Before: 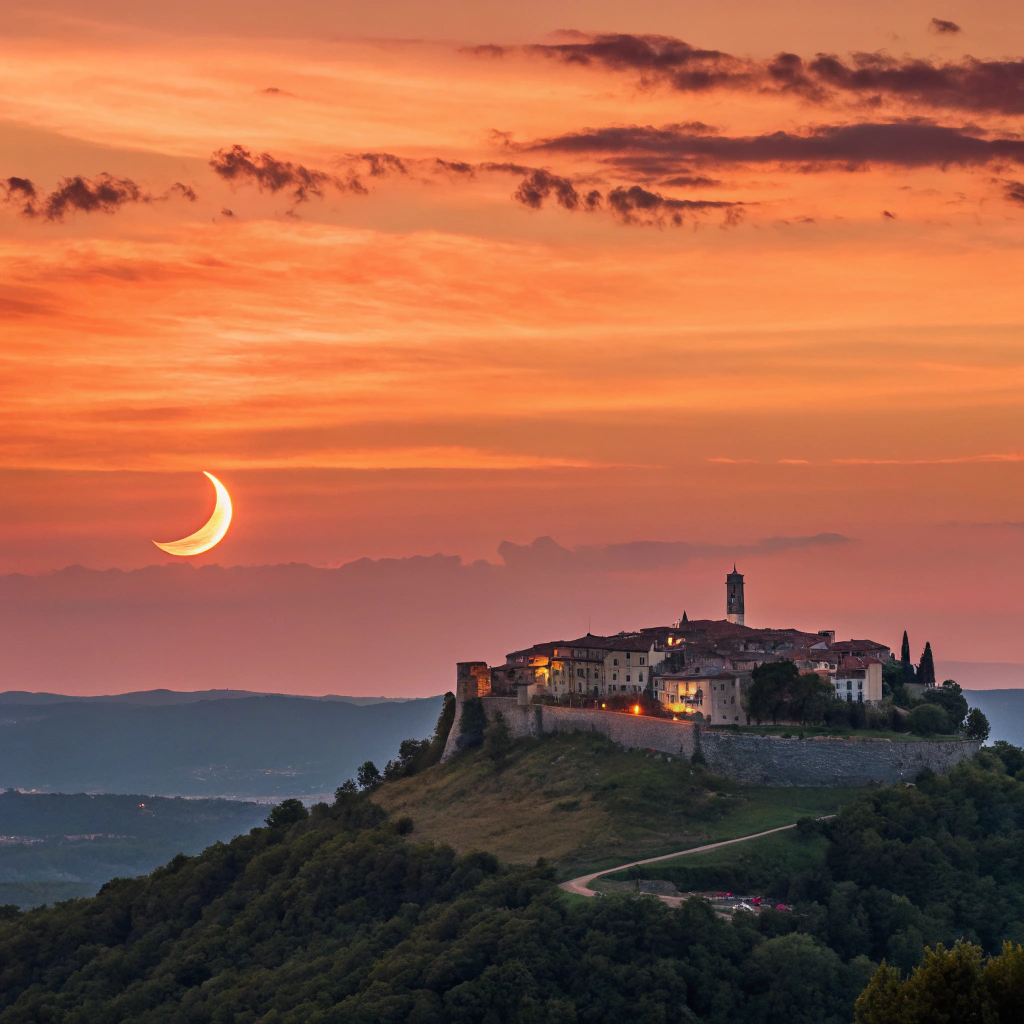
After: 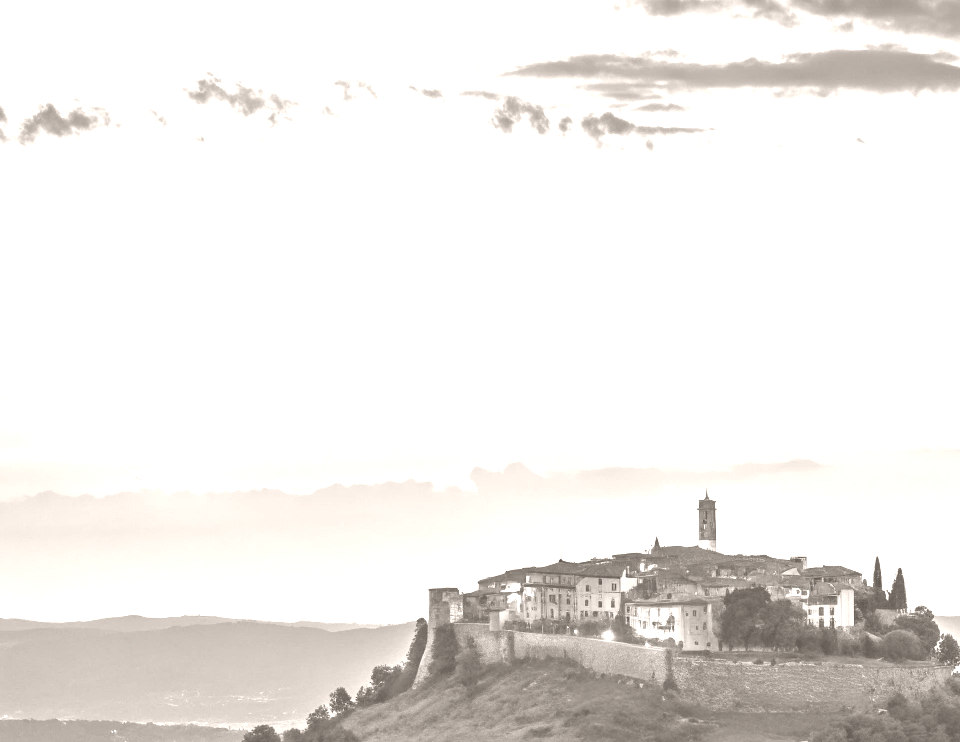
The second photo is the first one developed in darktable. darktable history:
colorize: hue 34.49°, saturation 35.33%, source mix 100%, lightness 55%, version 1
crop: left 2.737%, top 7.287%, right 3.421%, bottom 20.179%
exposure: black level correction 0, exposure 1.1 EV, compensate exposure bias true, compensate highlight preservation false
